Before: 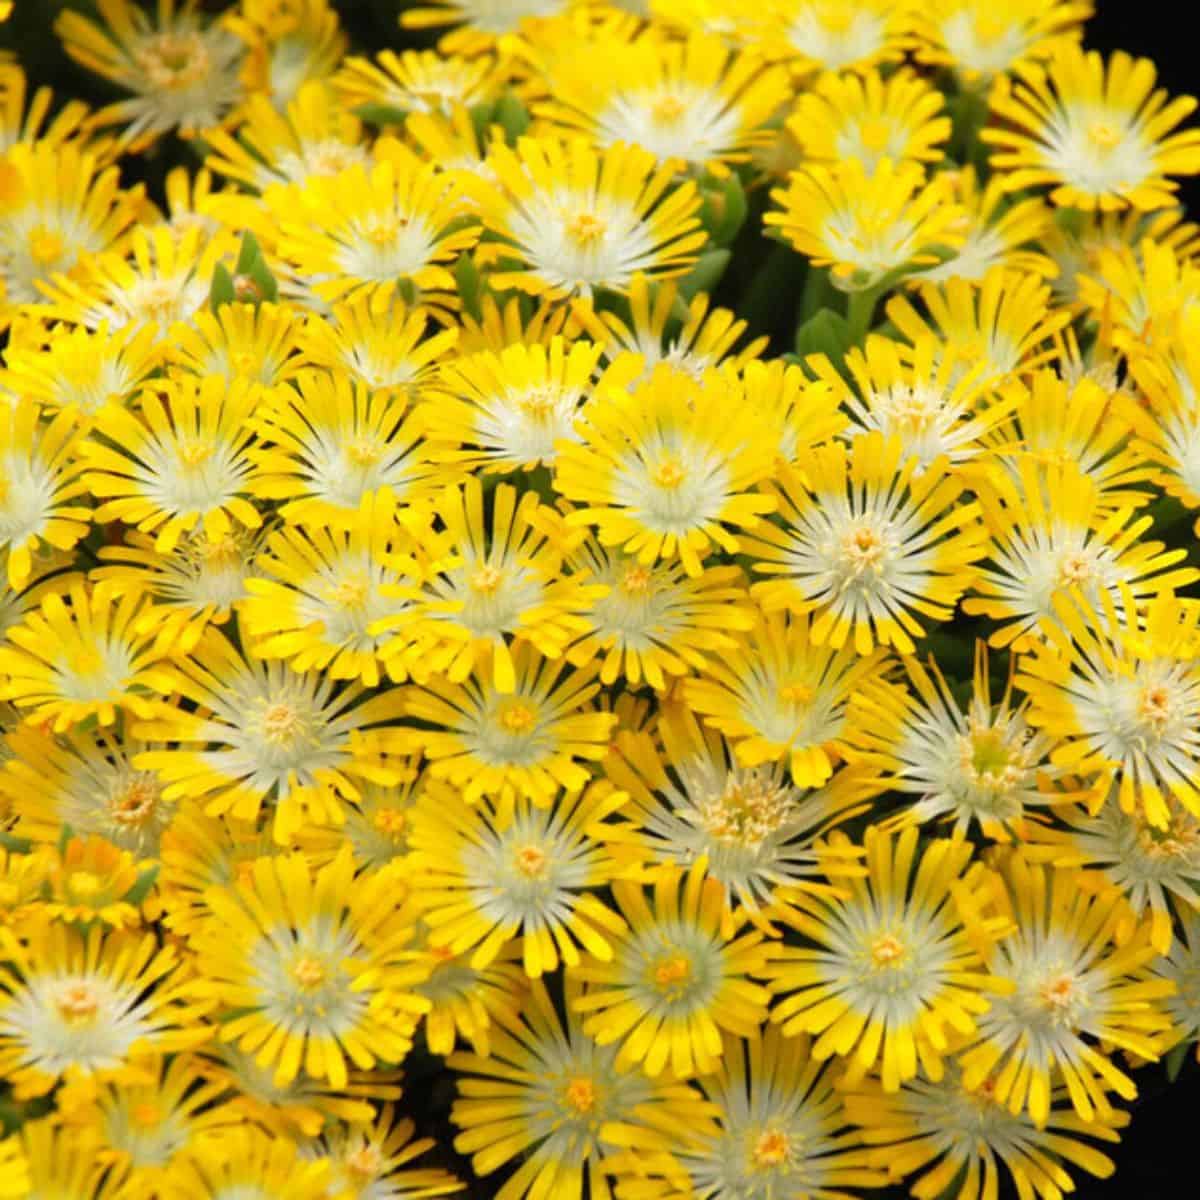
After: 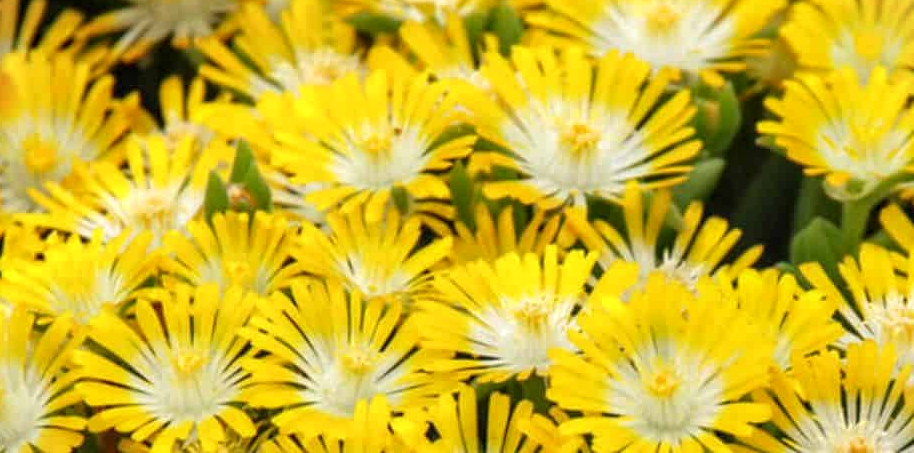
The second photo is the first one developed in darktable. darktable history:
vignetting: fall-off start 100.89%, fall-off radius 72.02%, brightness -0.41, saturation -0.29, width/height ratio 1.173, unbound false
crop: left 0.519%, top 7.632%, right 23.265%, bottom 54.543%
local contrast: detail 130%
